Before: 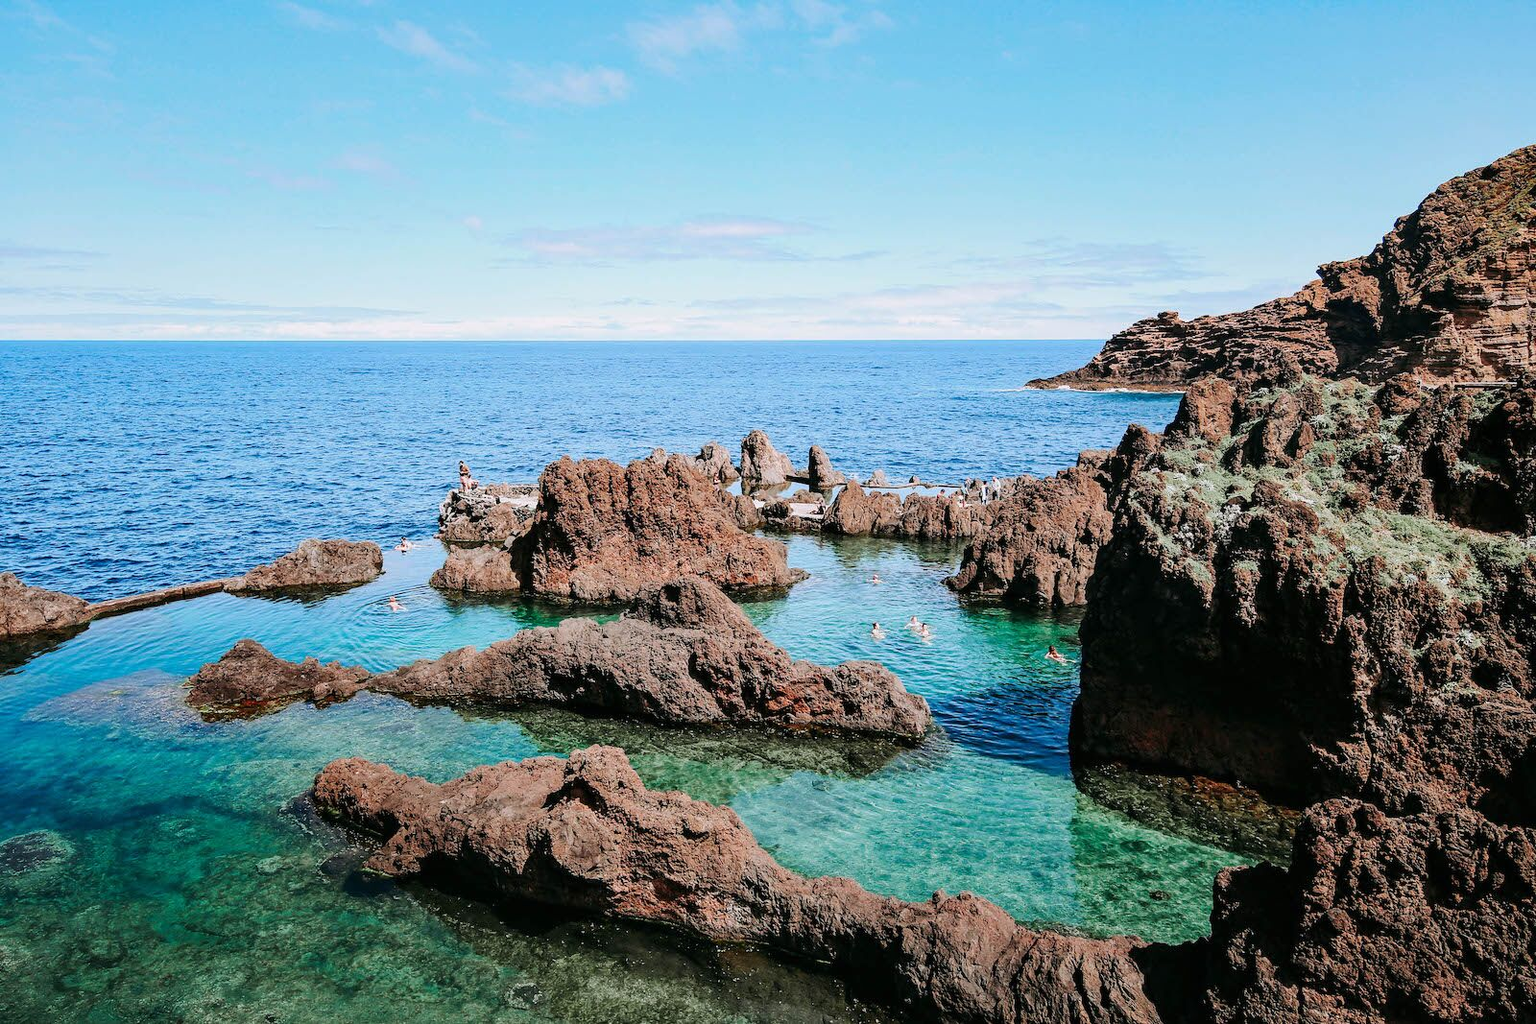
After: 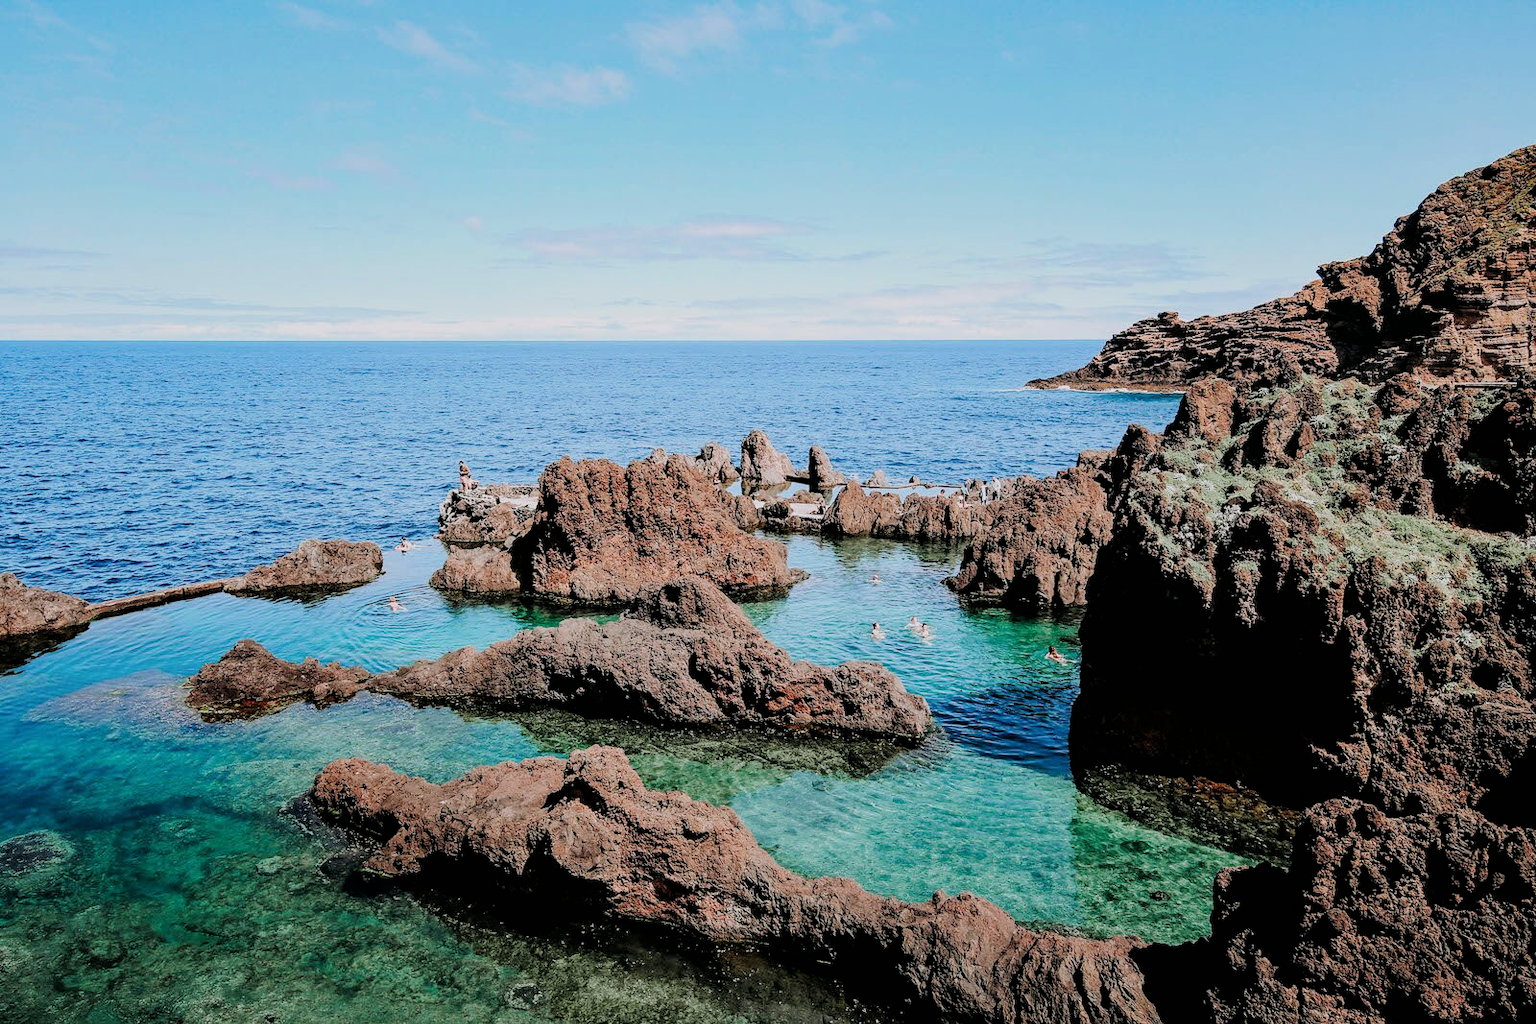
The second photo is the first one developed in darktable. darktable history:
filmic rgb: black relative exposure -5.79 EV, white relative exposure 3.4 EV, hardness 3.66, iterations of high-quality reconstruction 0
